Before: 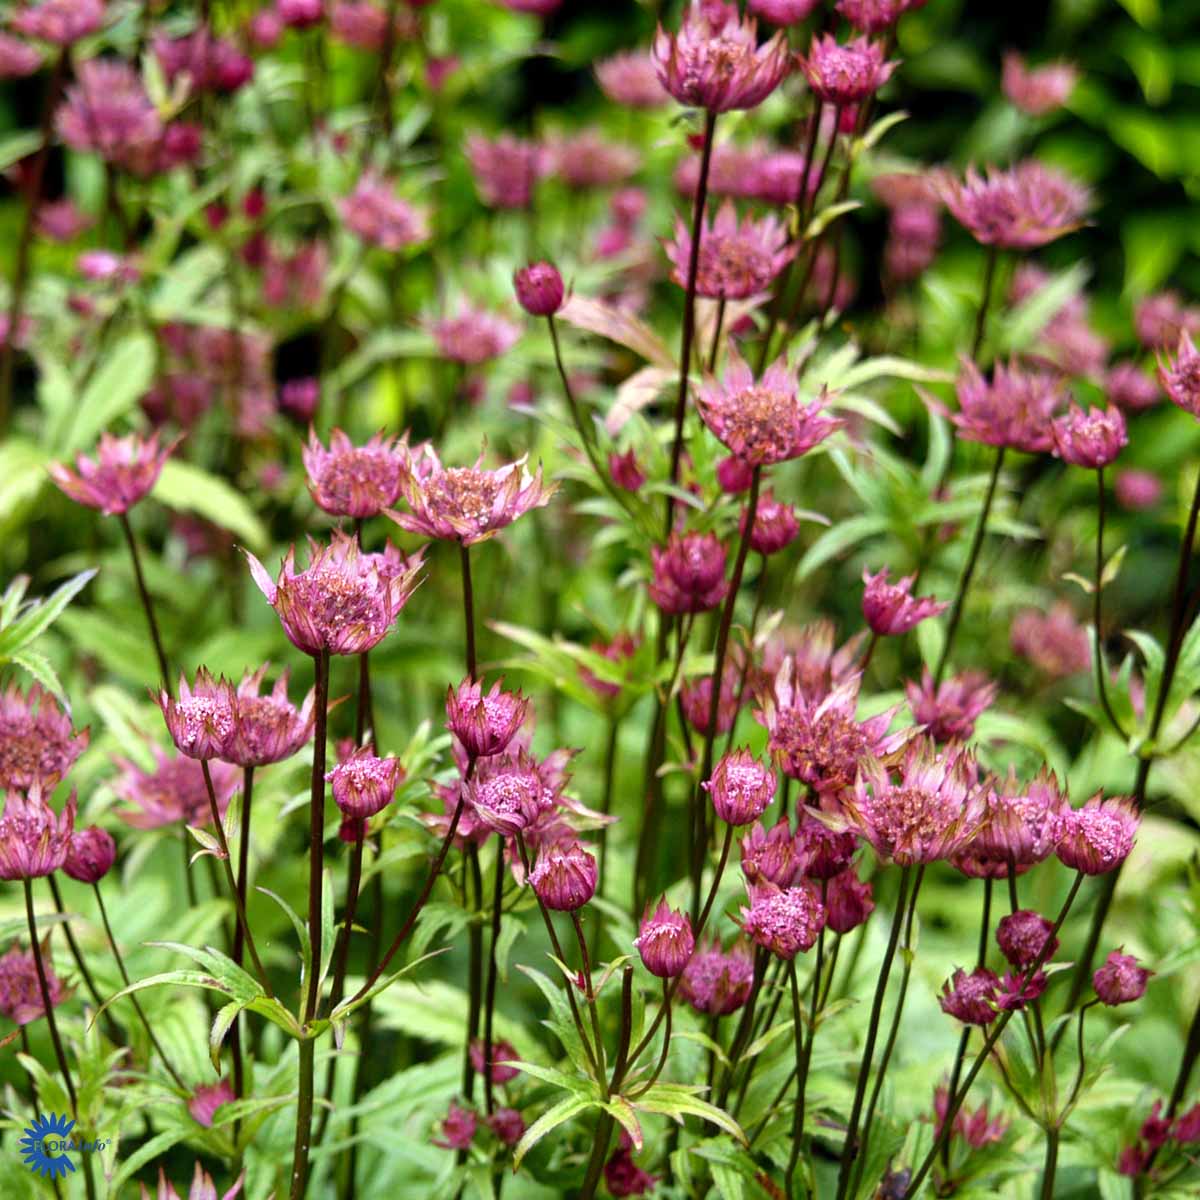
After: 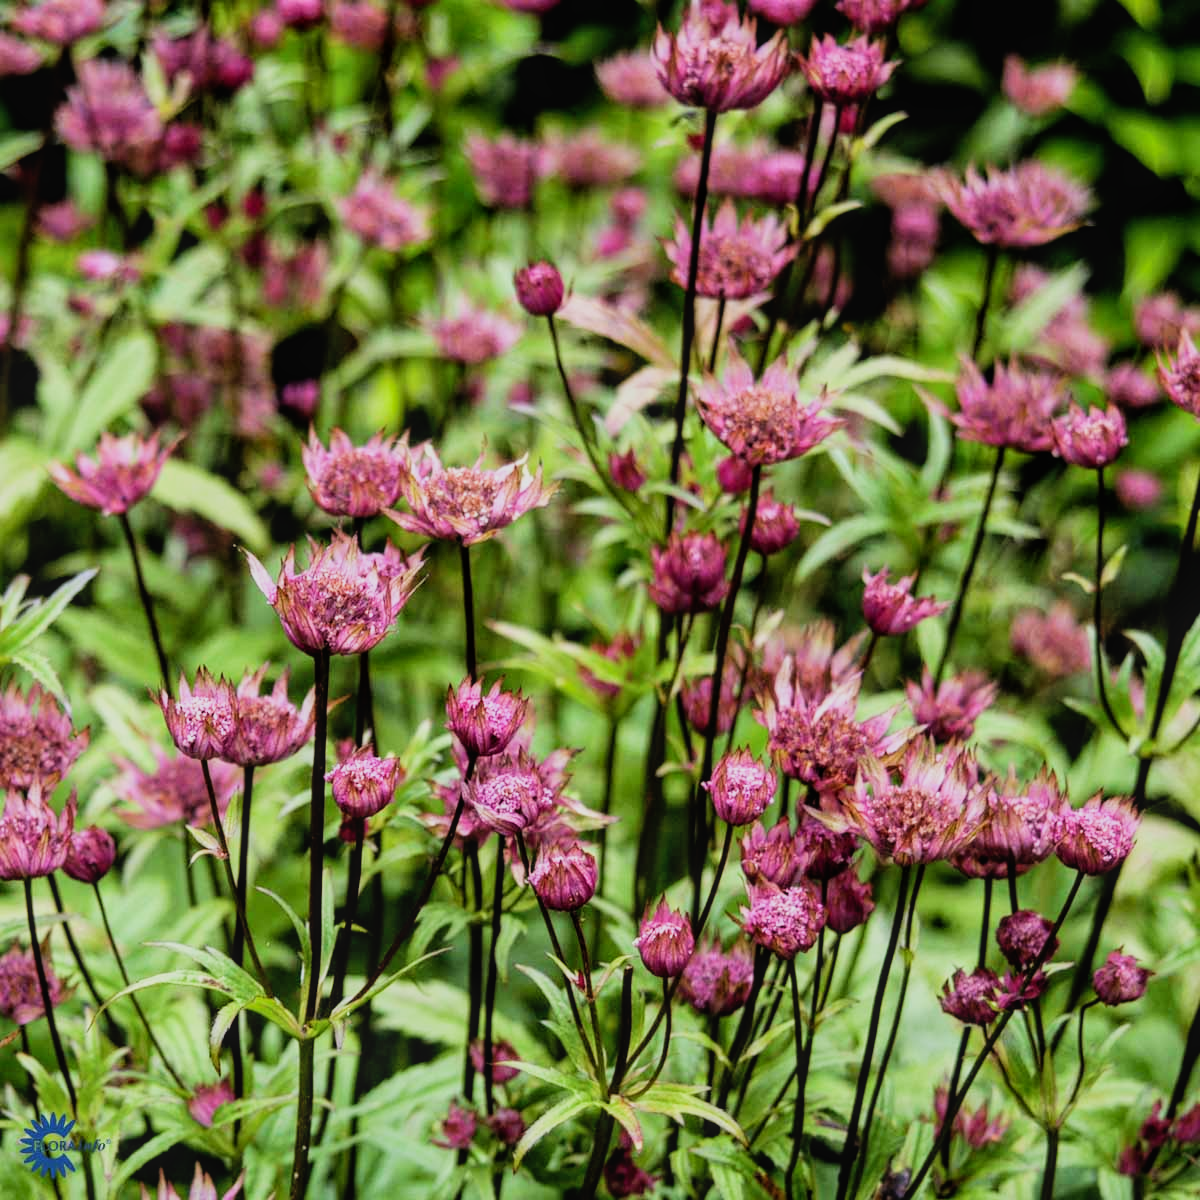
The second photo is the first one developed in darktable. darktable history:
filmic rgb: black relative exposure -5.13 EV, white relative exposure 4 EV, hardness 2.88, contrast 1.297, highlights saturation mix -30.34%
local contrast: detail 110%
